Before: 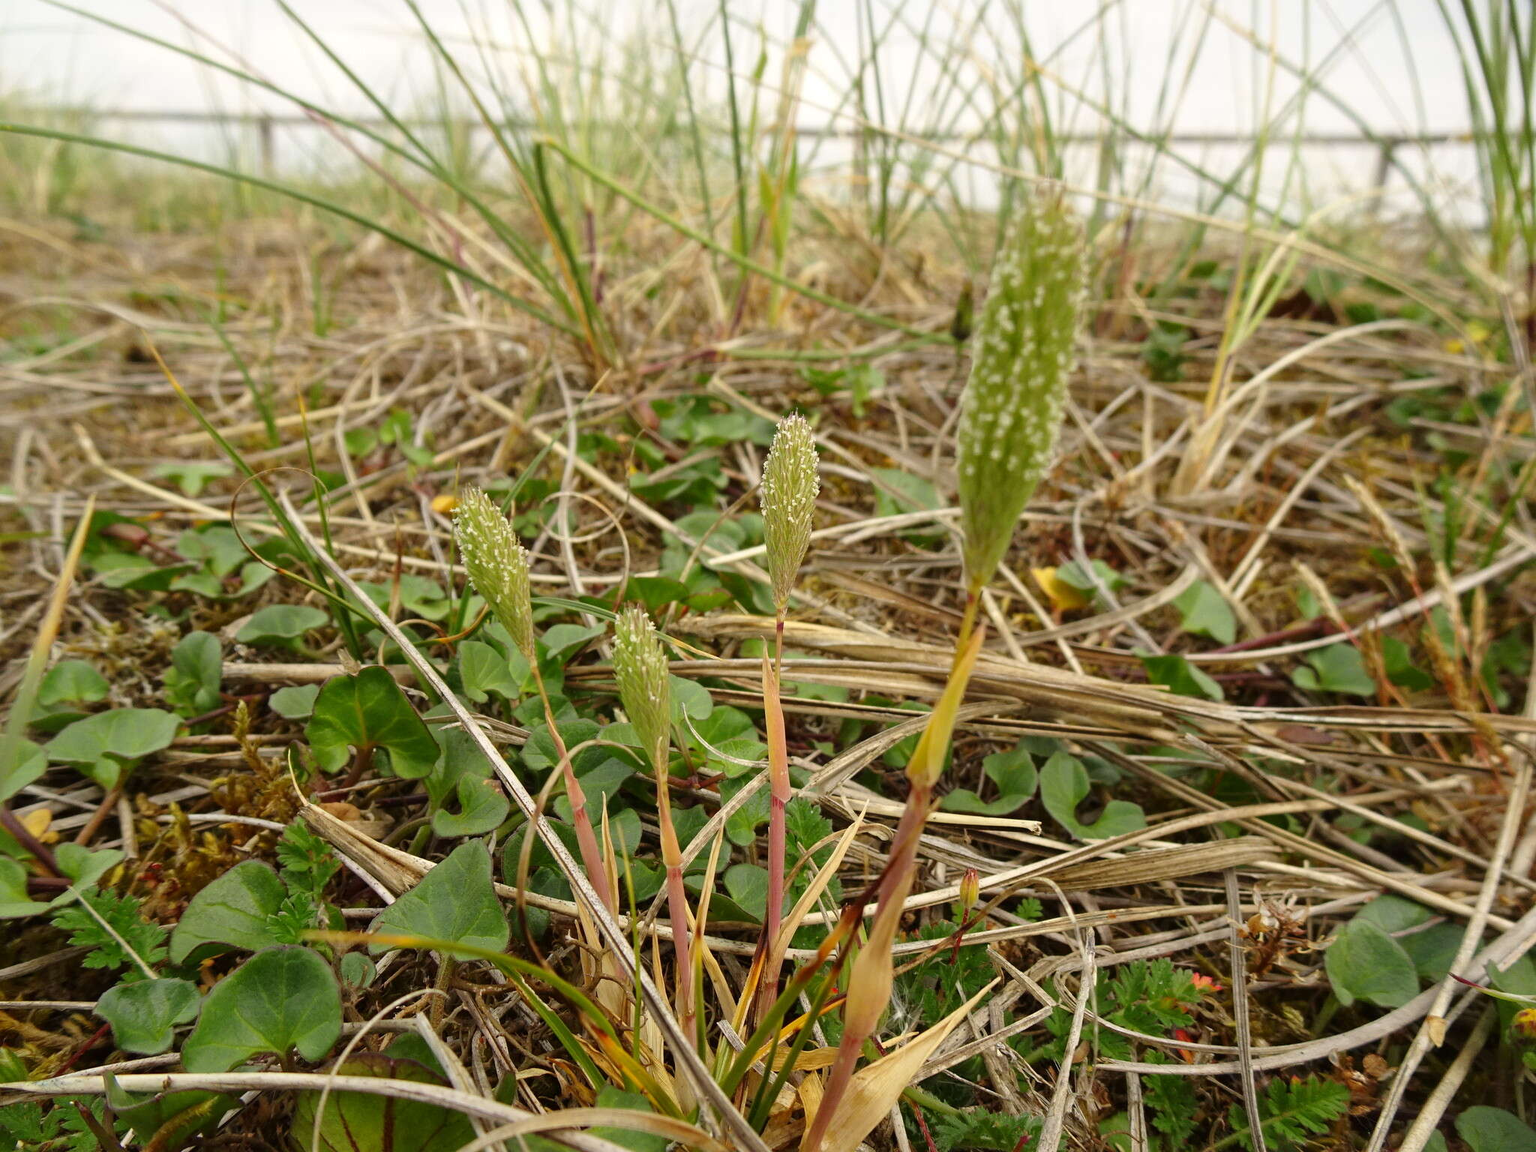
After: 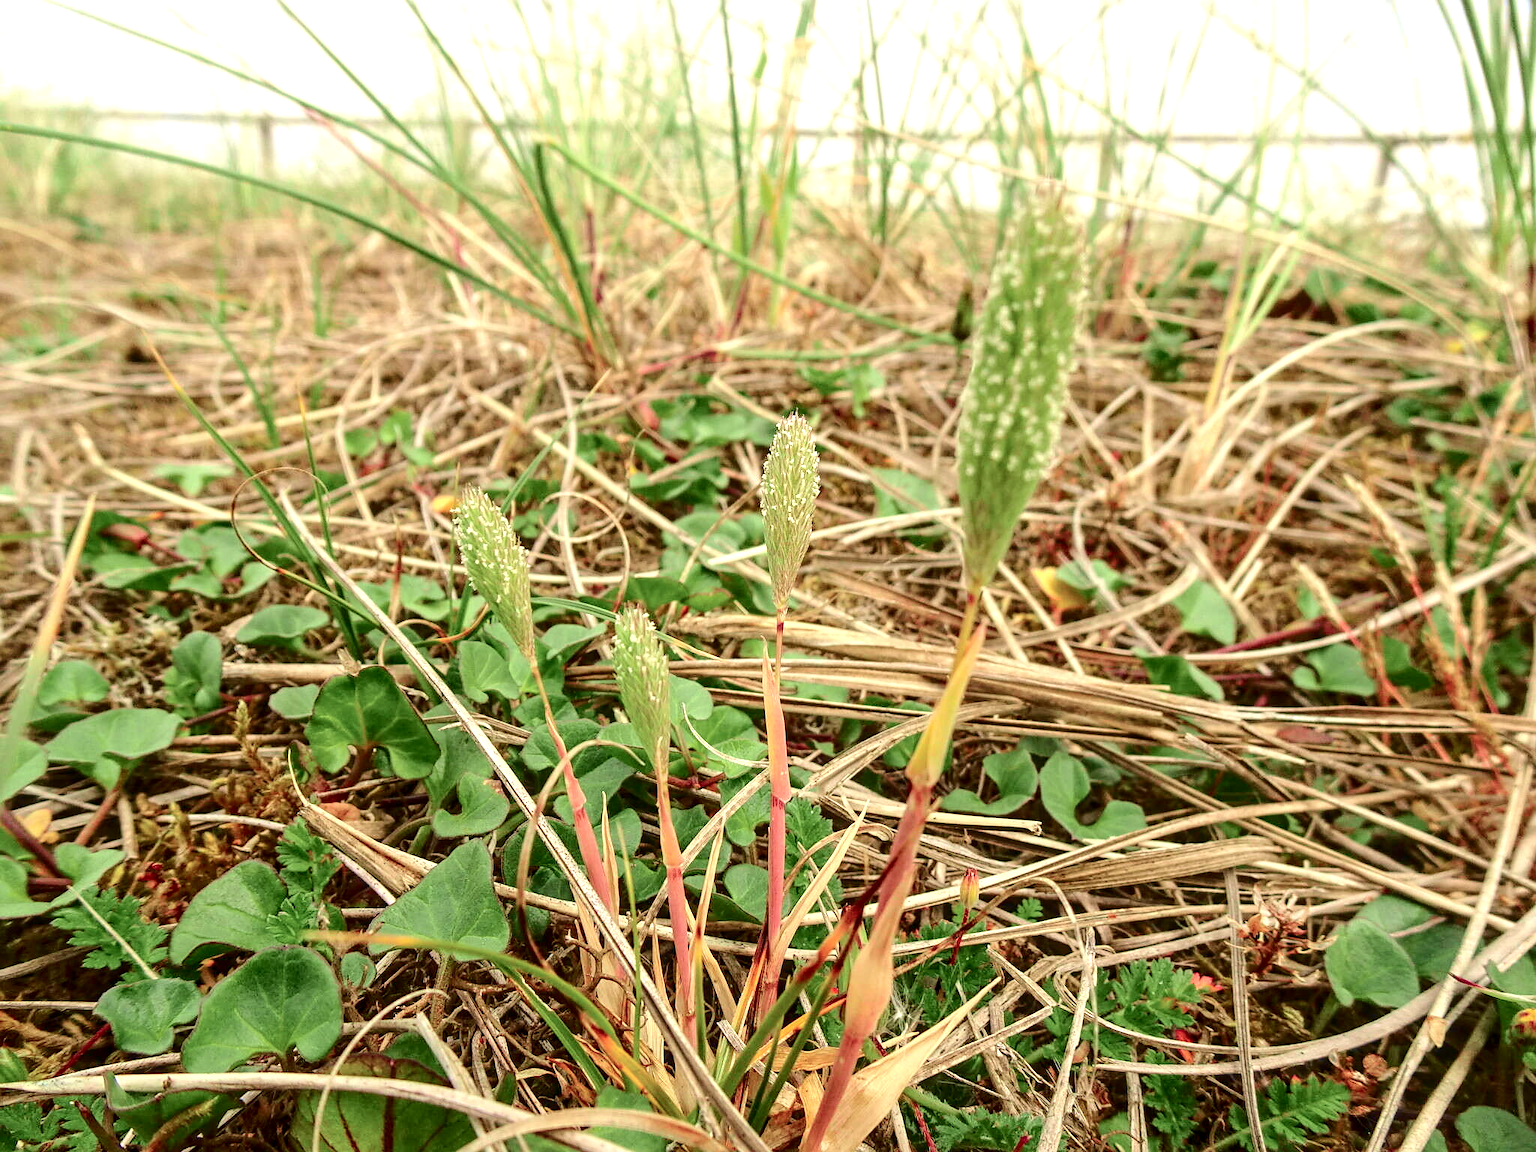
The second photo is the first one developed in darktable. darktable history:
exposure: exposure 0.605 EV, compensate highlight preservation false
sharpen: radius 1.488, amount 0.394, threshold 1.499
local contrast: on, module defaults
tone curve: curves: ch0 [(0, 0) (0.033, 0.016) (0.171, 0.127) (0.33, 0.331) (0.432, 0.475) (0.601, 0.665) (0.843, 0.876) (1, 1)]; ch1 [(0, 0) (0.339, 0.349) (0.445, 0.42) (0.476, 0.47) (0.501, 0.499) (0.516, 0.525) (0.548, 0.563) (0.584, 0.633) (0.728, 0.746) (1, 1)]; ch2 [(0, 0) (0.327, 0.324) (0.417, 0.44) (0.46, 0.453) (0.502, 0.498) (0.517, 0.524) (0.53, 0.554) (0.579, 0.599) (0.745, 0.704) (1, 1)], color space Lab, independent channels, preserve colors none
